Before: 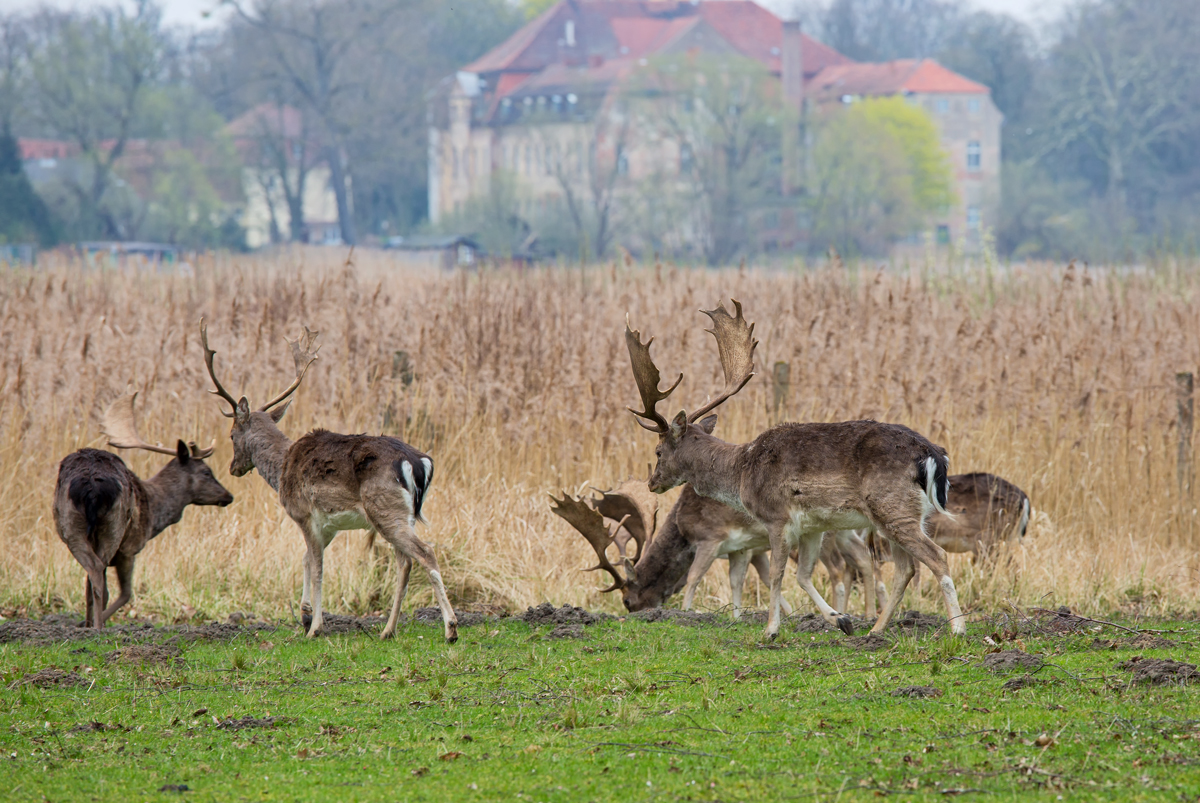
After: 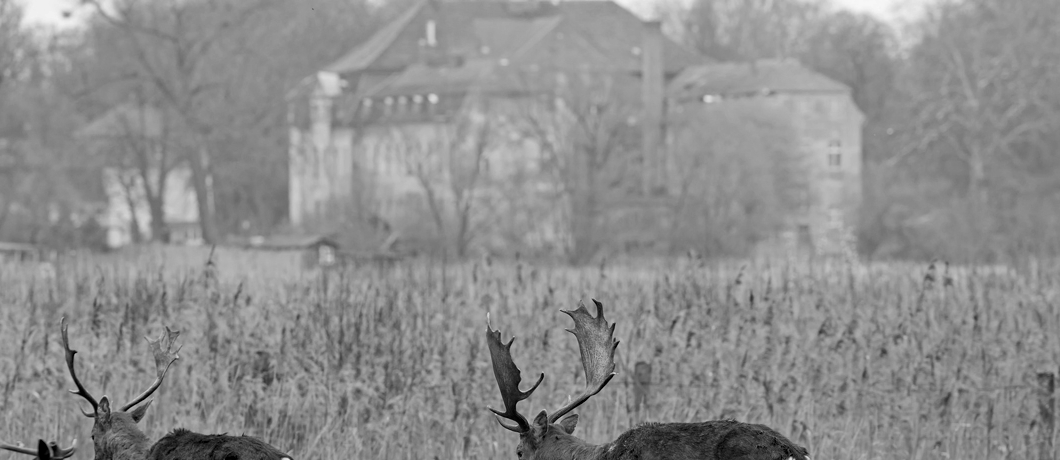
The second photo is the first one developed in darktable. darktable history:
haze removal: strength 0.291, distance 0.25, compatibility mode true, adaptive false
crop and rotate: left 11.614%, bottom 42.681%
color calibration: output gray [0.18, 0.41, 0.41, 0], illuminant as shot in camera, x 0.358, y 0.373, temperature 4628.91 K
